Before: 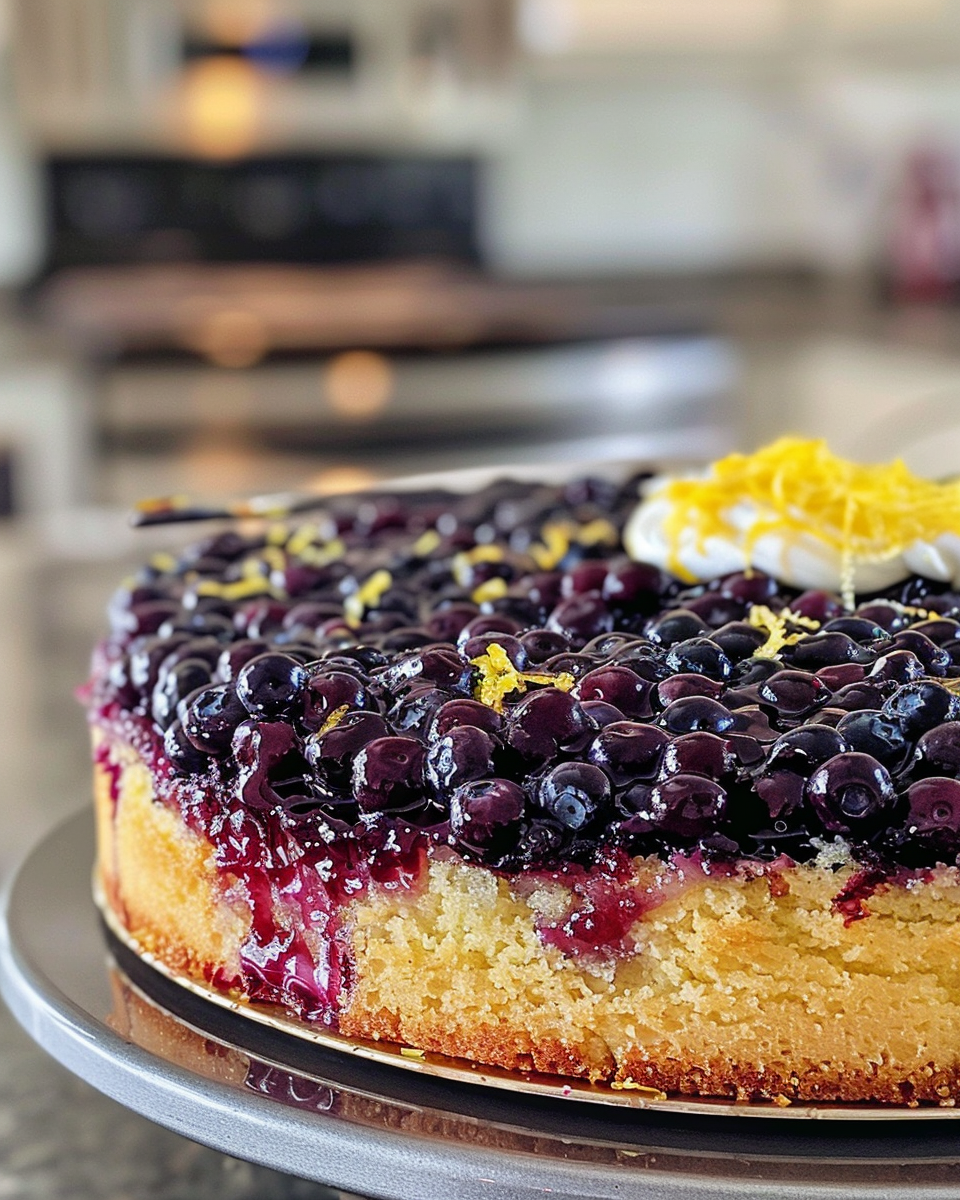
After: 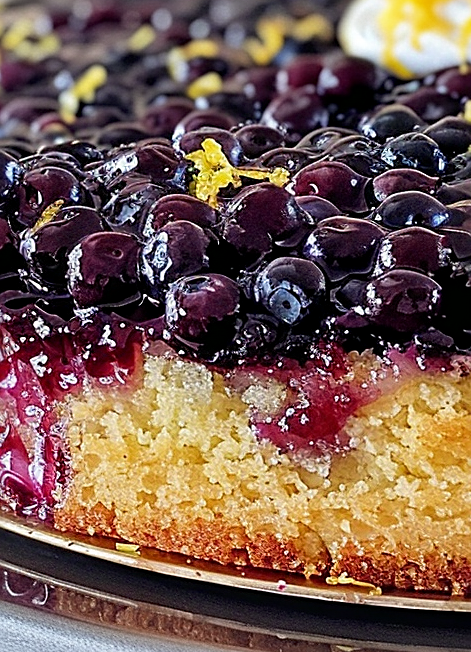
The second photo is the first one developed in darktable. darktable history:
sharpen: on, module defaults
exposure: black level correction 0.001, compensate highlight preservation false
tone equalizer: edges refinement/feathering 500, mask exposure compensation -1.57 EV, preserve details no
crop: left 29.708%, top 42.144%, right 21.139%, bottom 3.465%
